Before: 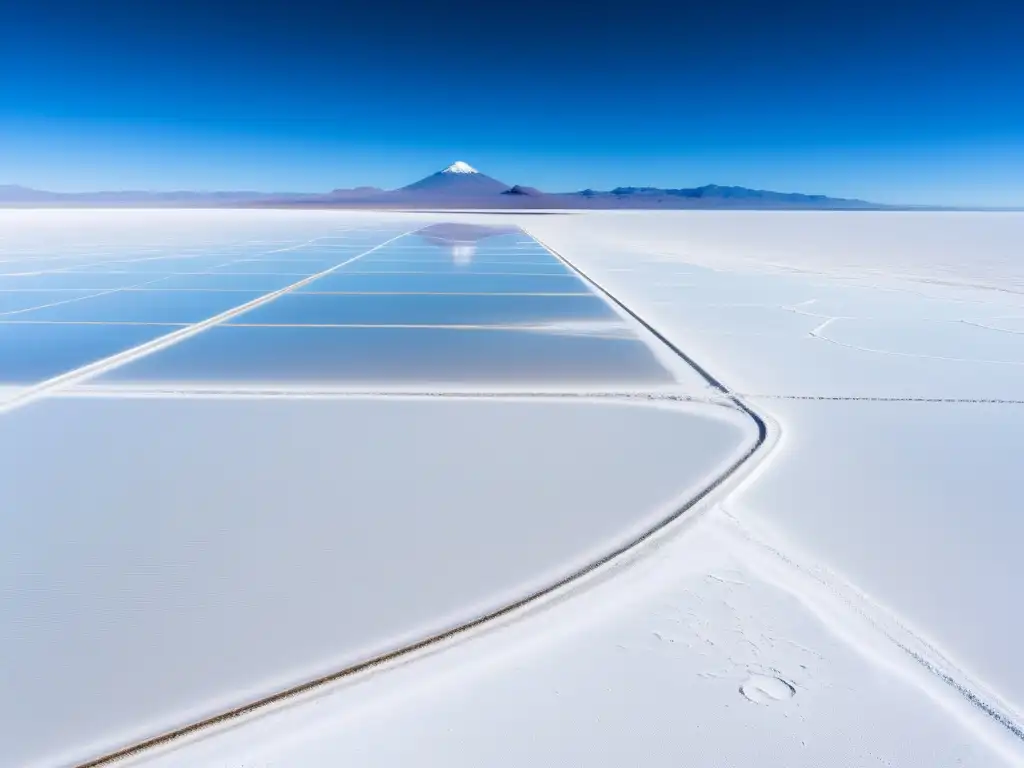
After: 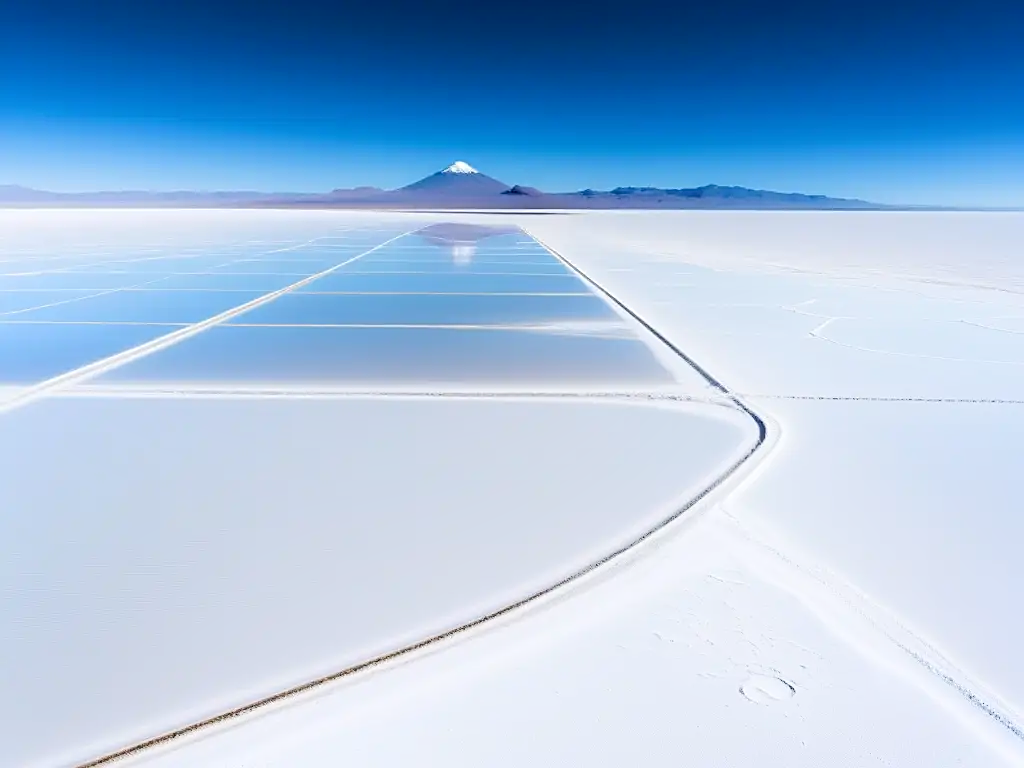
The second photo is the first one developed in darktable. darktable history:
sharpen: on, module defaults
shadows and highlights: shadows -24.28, highlights 49.77, soften with gaussian
